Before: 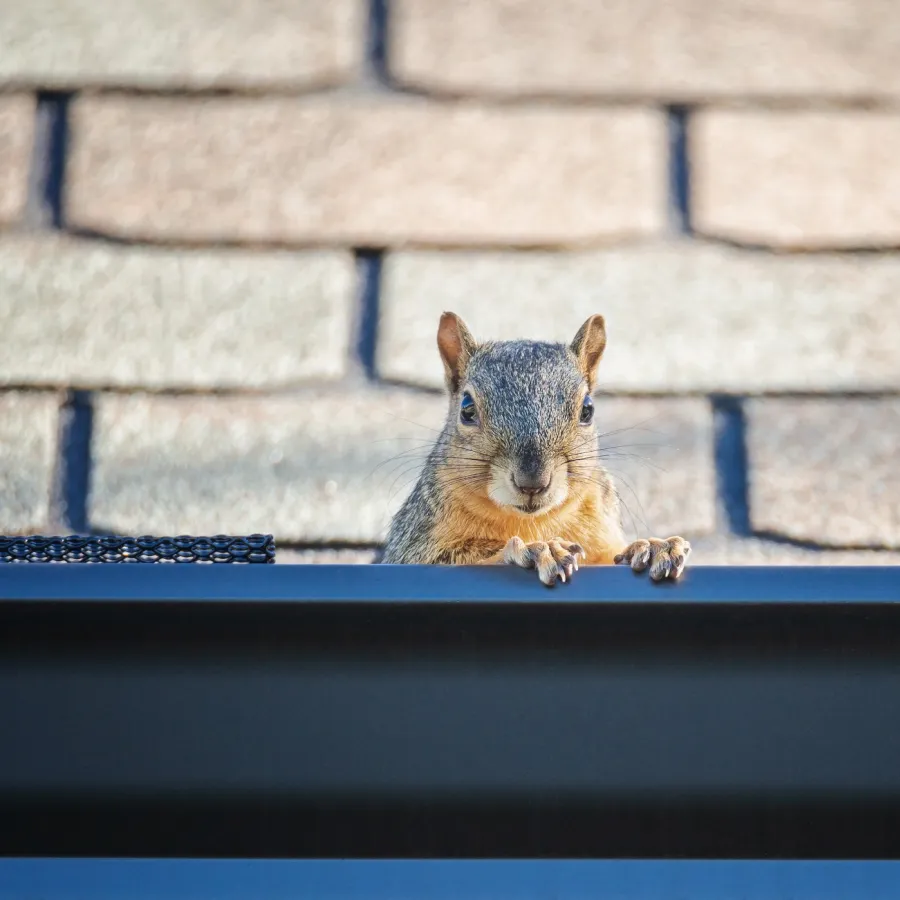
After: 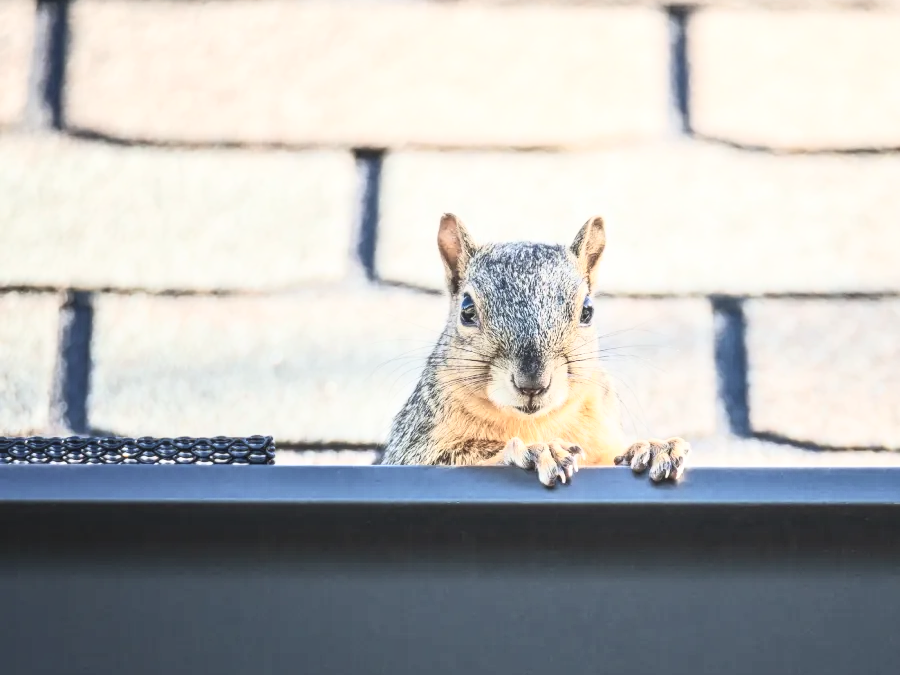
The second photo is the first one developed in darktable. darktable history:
local contrast: on, module defaults
crop: top 11.012%, bottom 13.966%
contrast brightness saturation: contrast 0.446, brightness 0.565, saturation -0.185
